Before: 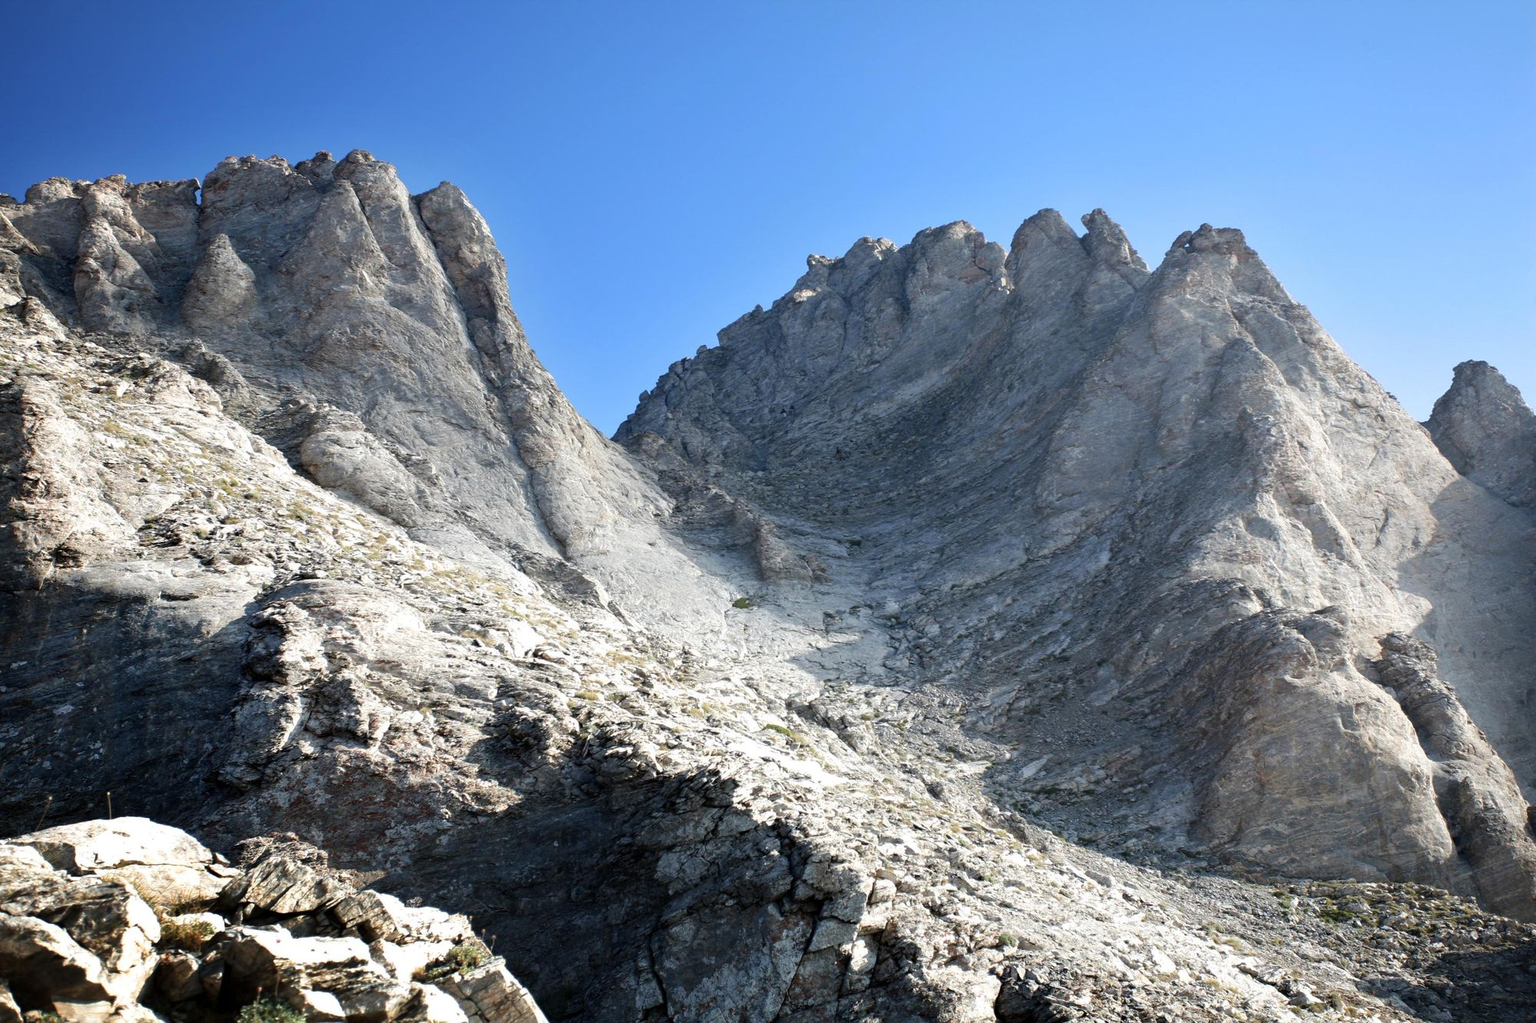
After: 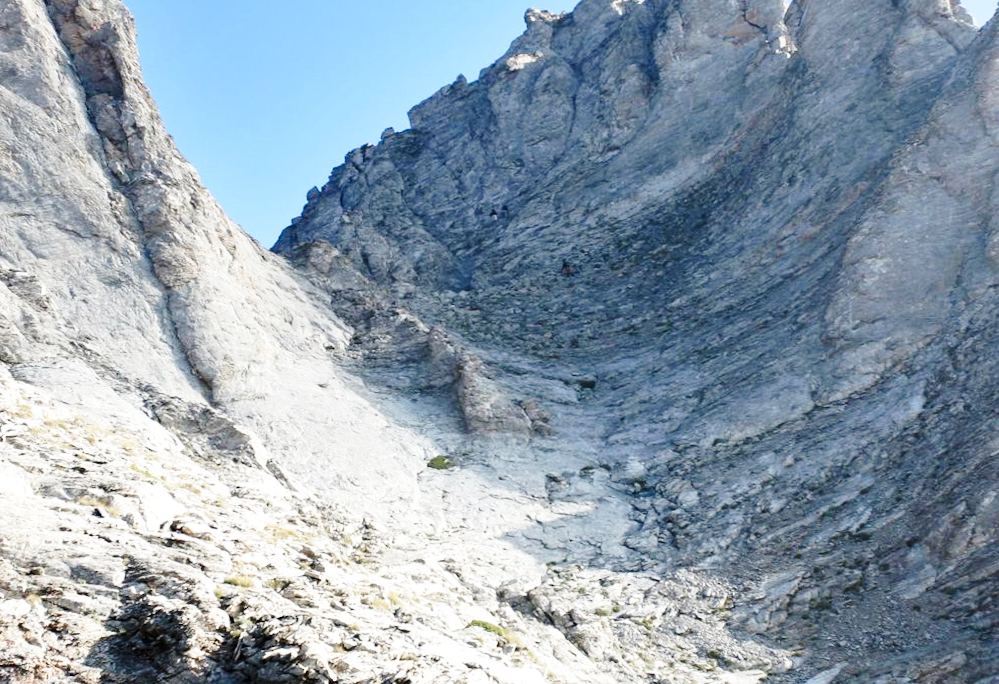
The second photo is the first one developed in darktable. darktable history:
base curve: curves: ch0 [(0, 0) (0.028, 0.03) (0.121, 0.232) (0.46, 0.748) (0.859, 0.968) (1, 1)], preserve colors none
crop: left 25%, top 25%, right 25%, bottom 25%
rotate and perspective: lens shift (horizontal) -0.055, automatic cropping off
